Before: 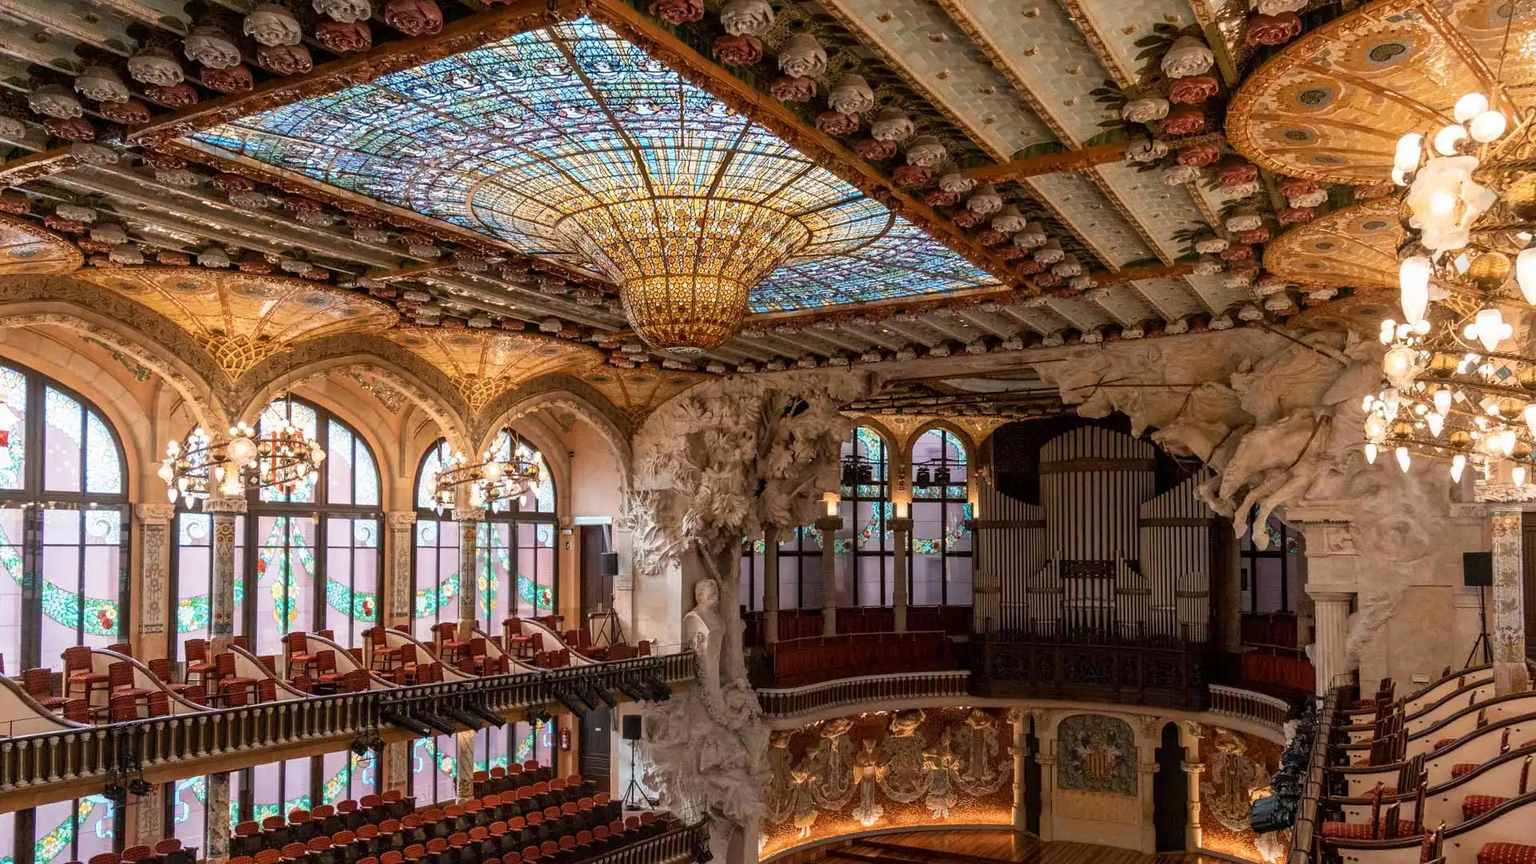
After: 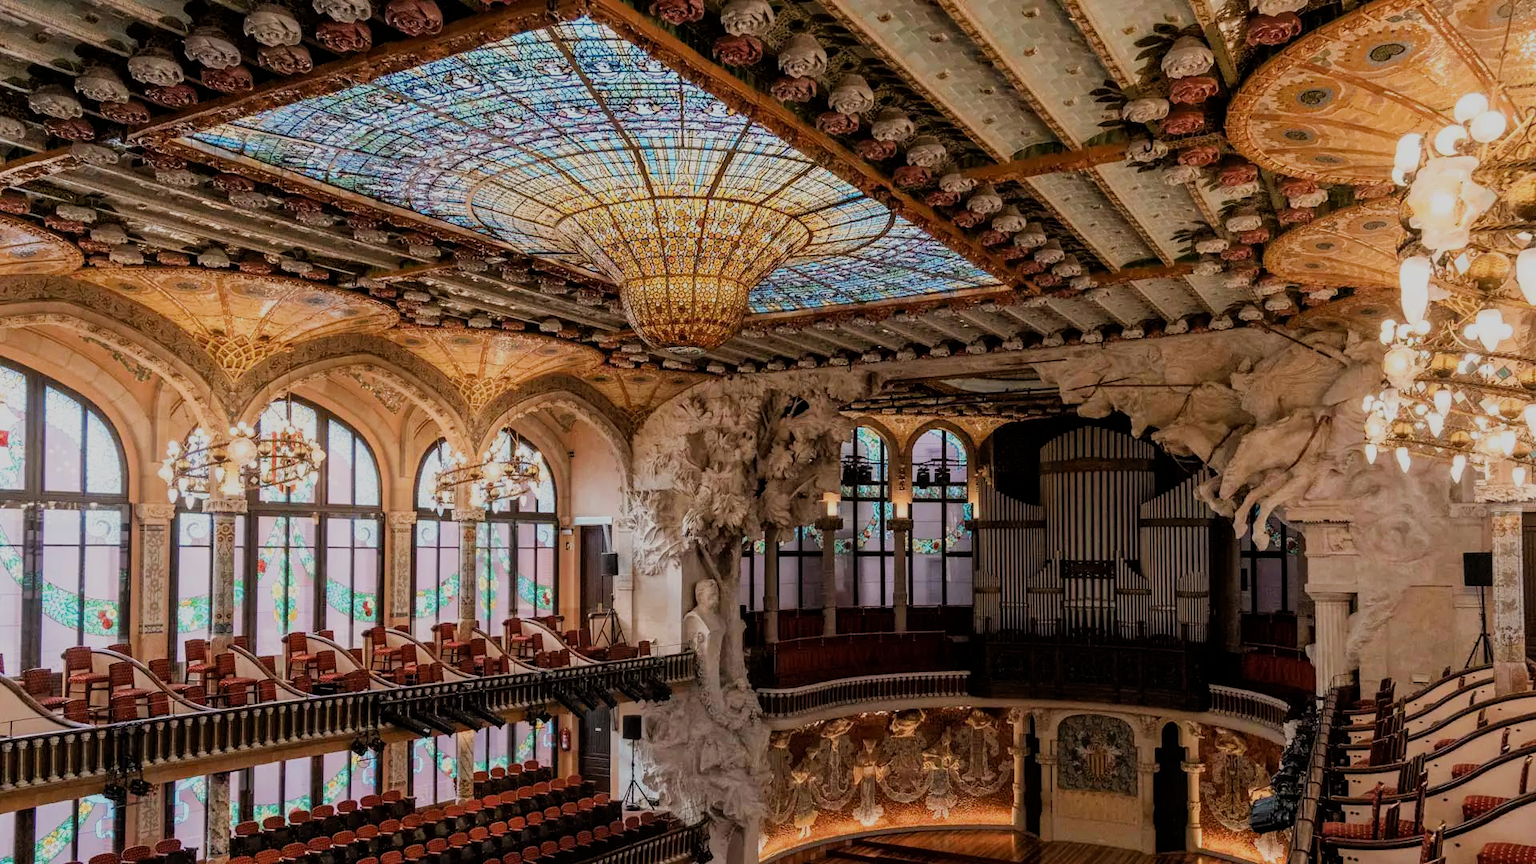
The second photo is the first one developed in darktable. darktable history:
filmic rgb: black relative exposure -7.44 EV, white relative exposure 4.88 EV, threshold 5.96 EV, hardness 3.39, enable highlight reconstruction true
